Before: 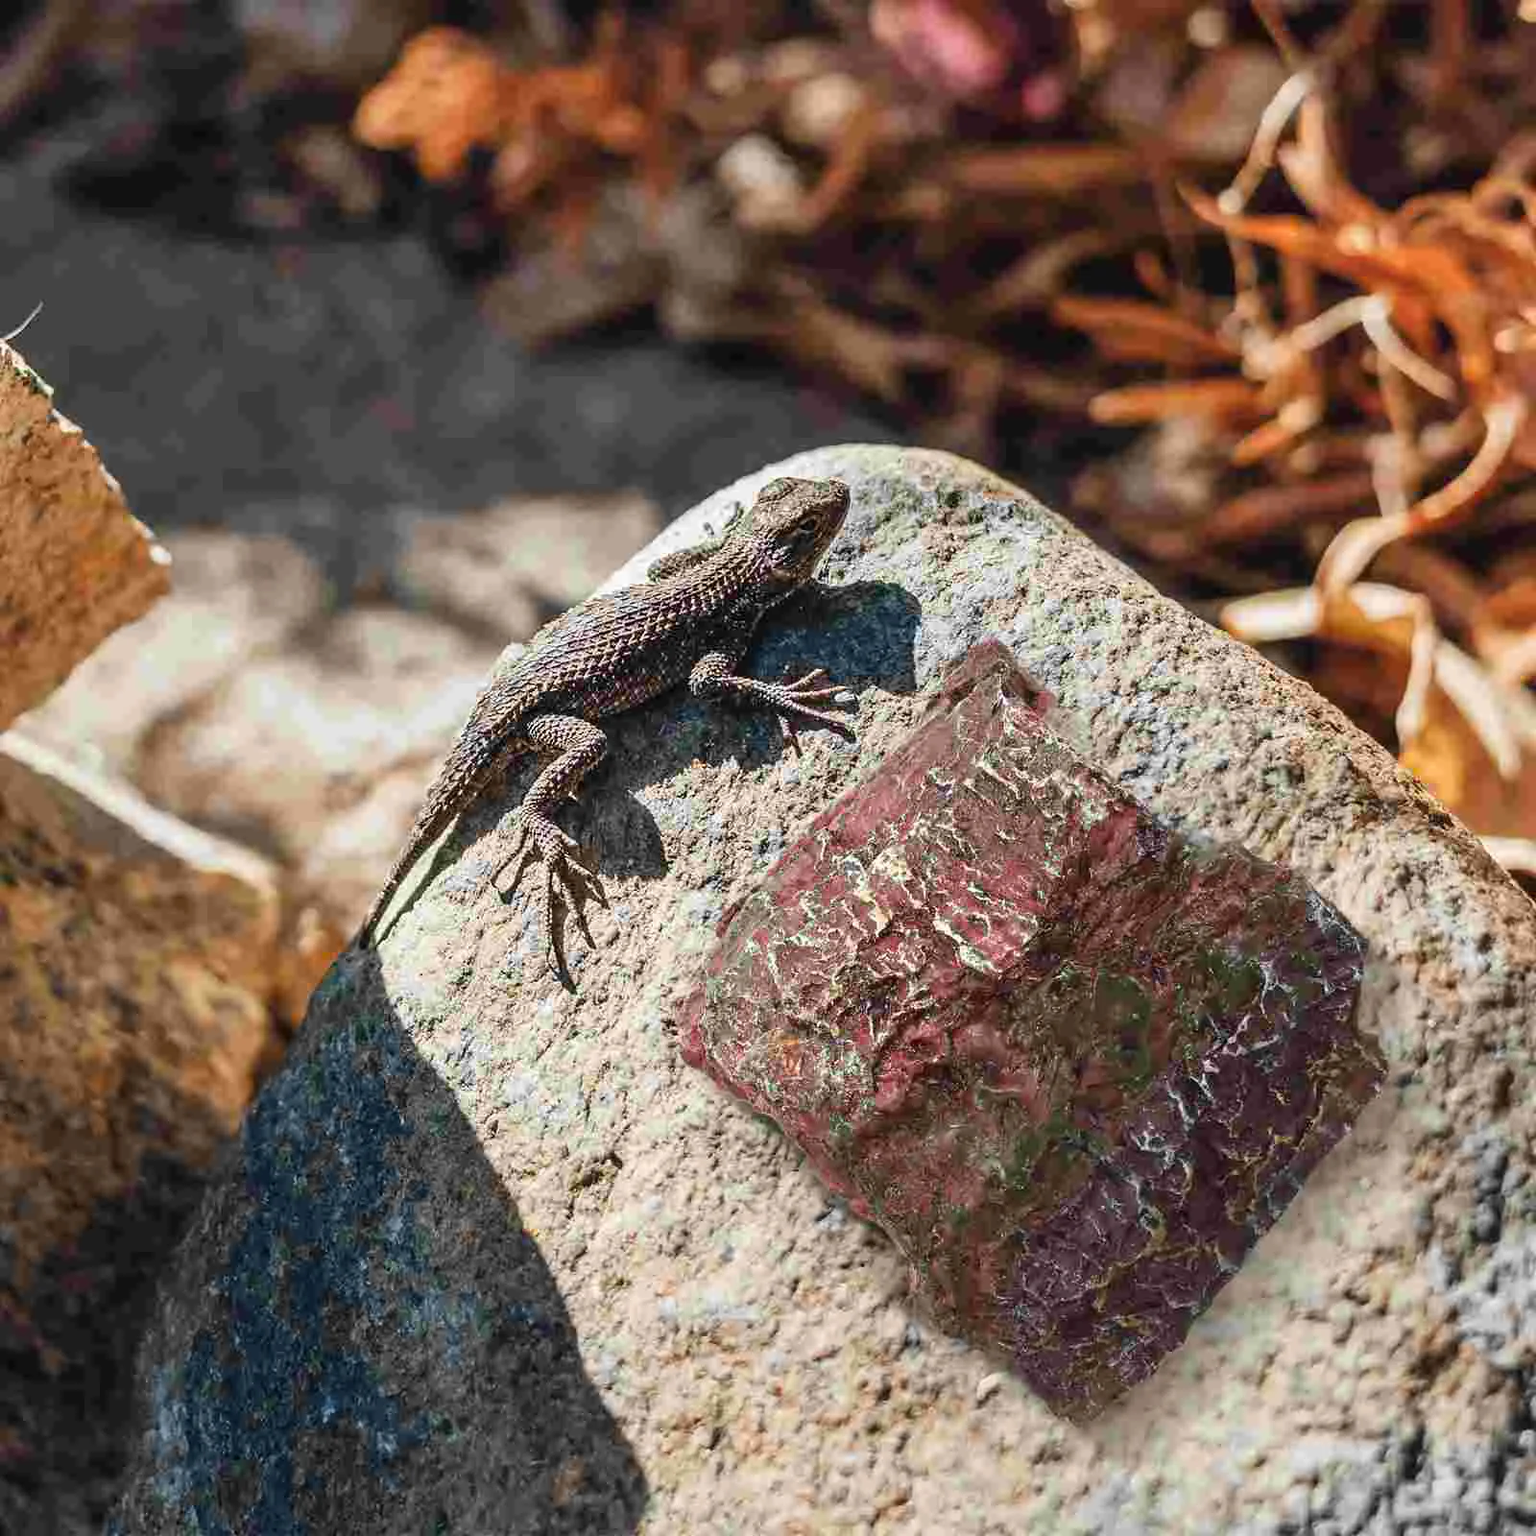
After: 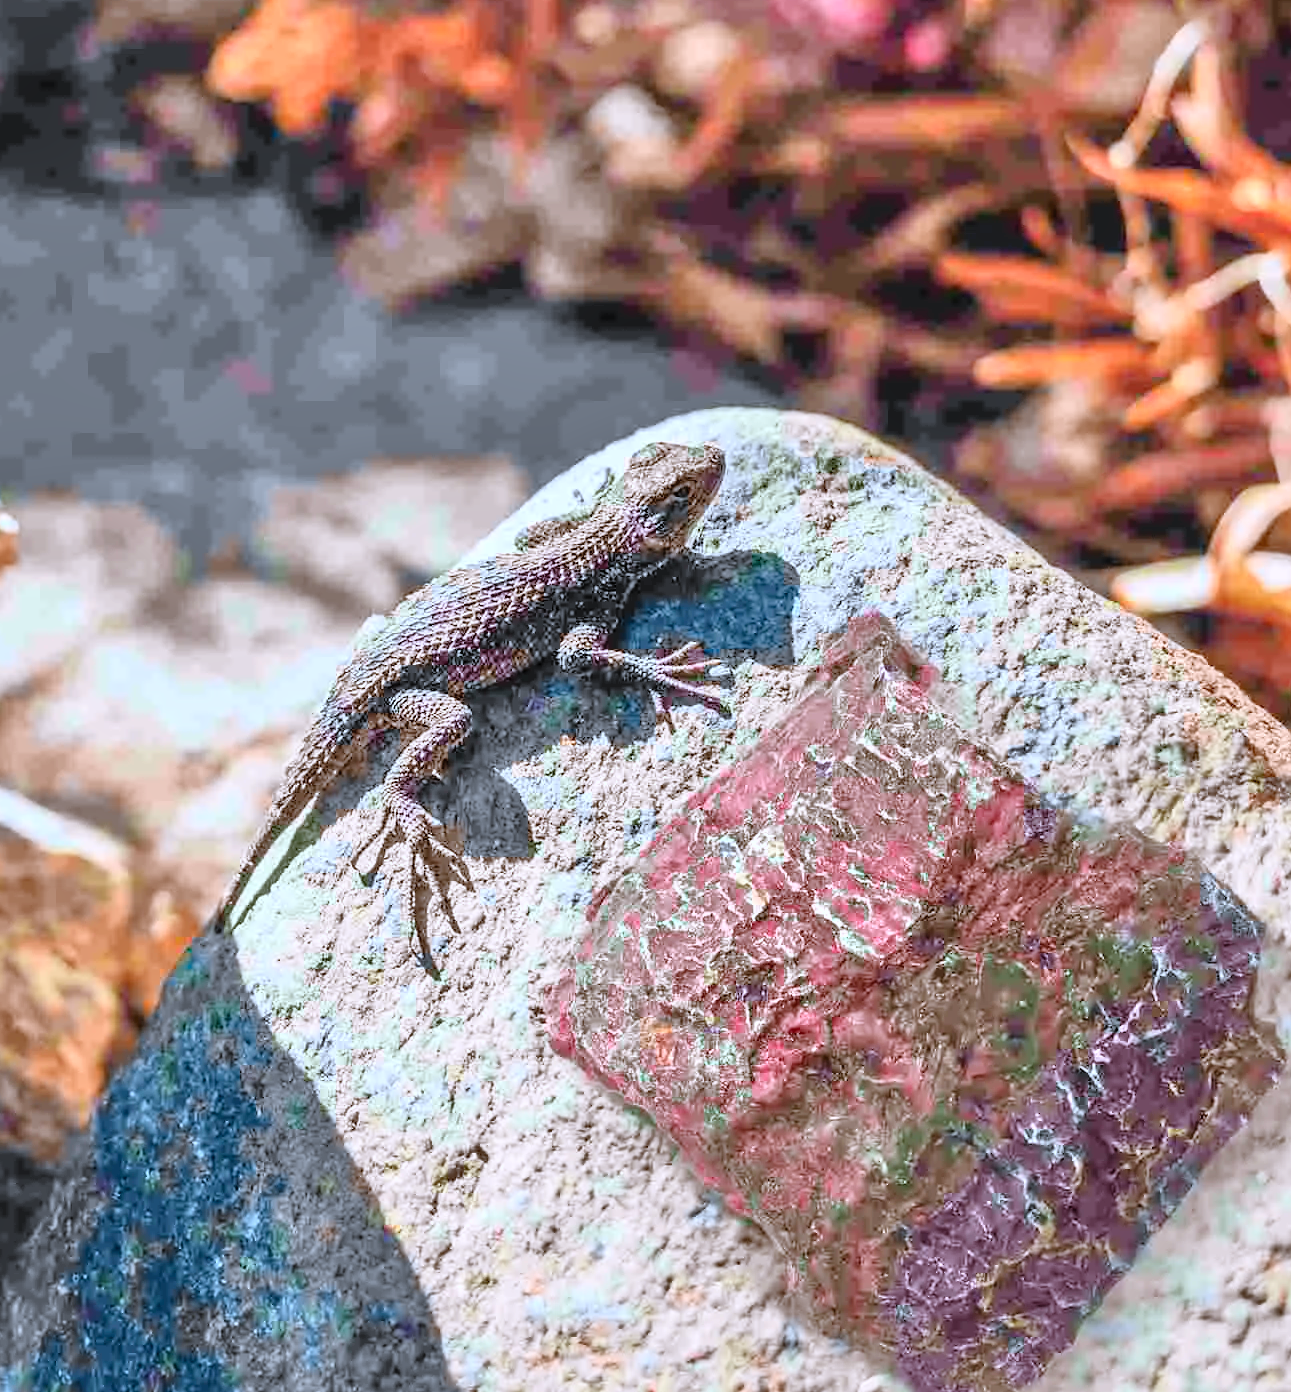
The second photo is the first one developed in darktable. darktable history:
tone equalizer: -7 EV 0.141 EV, -6 EV 0.632 EV, -5 EV 1.16 EV, -4 EV 1.31 EV, -3 EV 1.13 EV, -2 EV 0.6 EV, -1 EV 0.146 EV
crop: left 10.014%, top 3.465%, right 9.25%, bottom 9.525%
color correction: highlights a* -2.3, highlights b* -18.2
contrast brightness saturation: contrast 0.197, brightness 0.156, saturation 0.222
